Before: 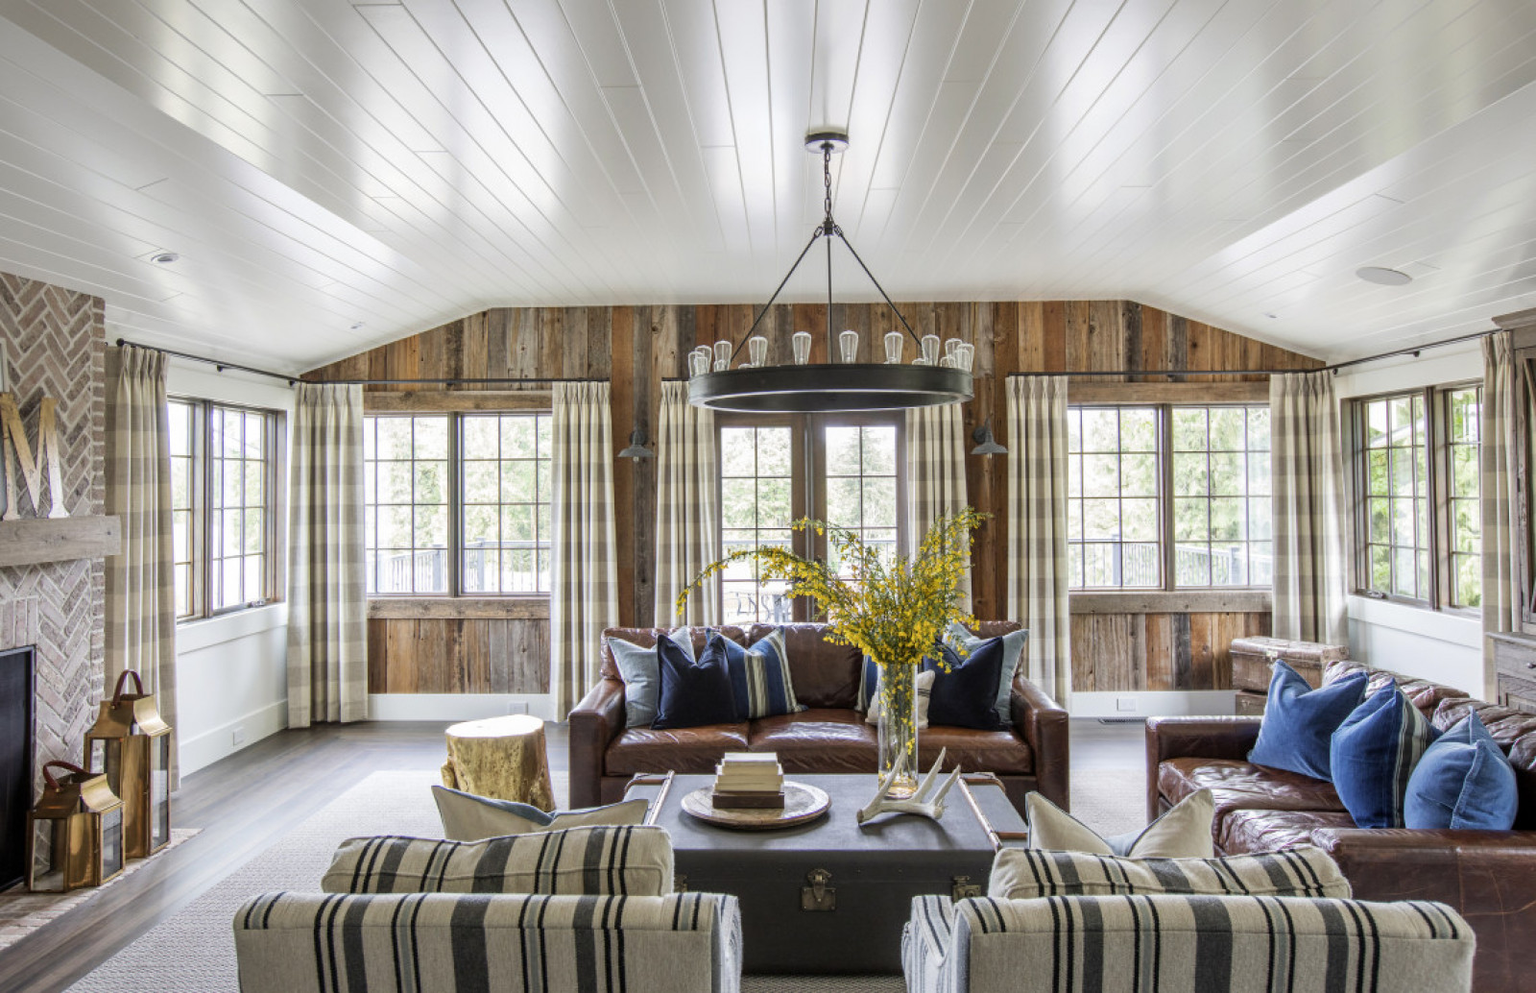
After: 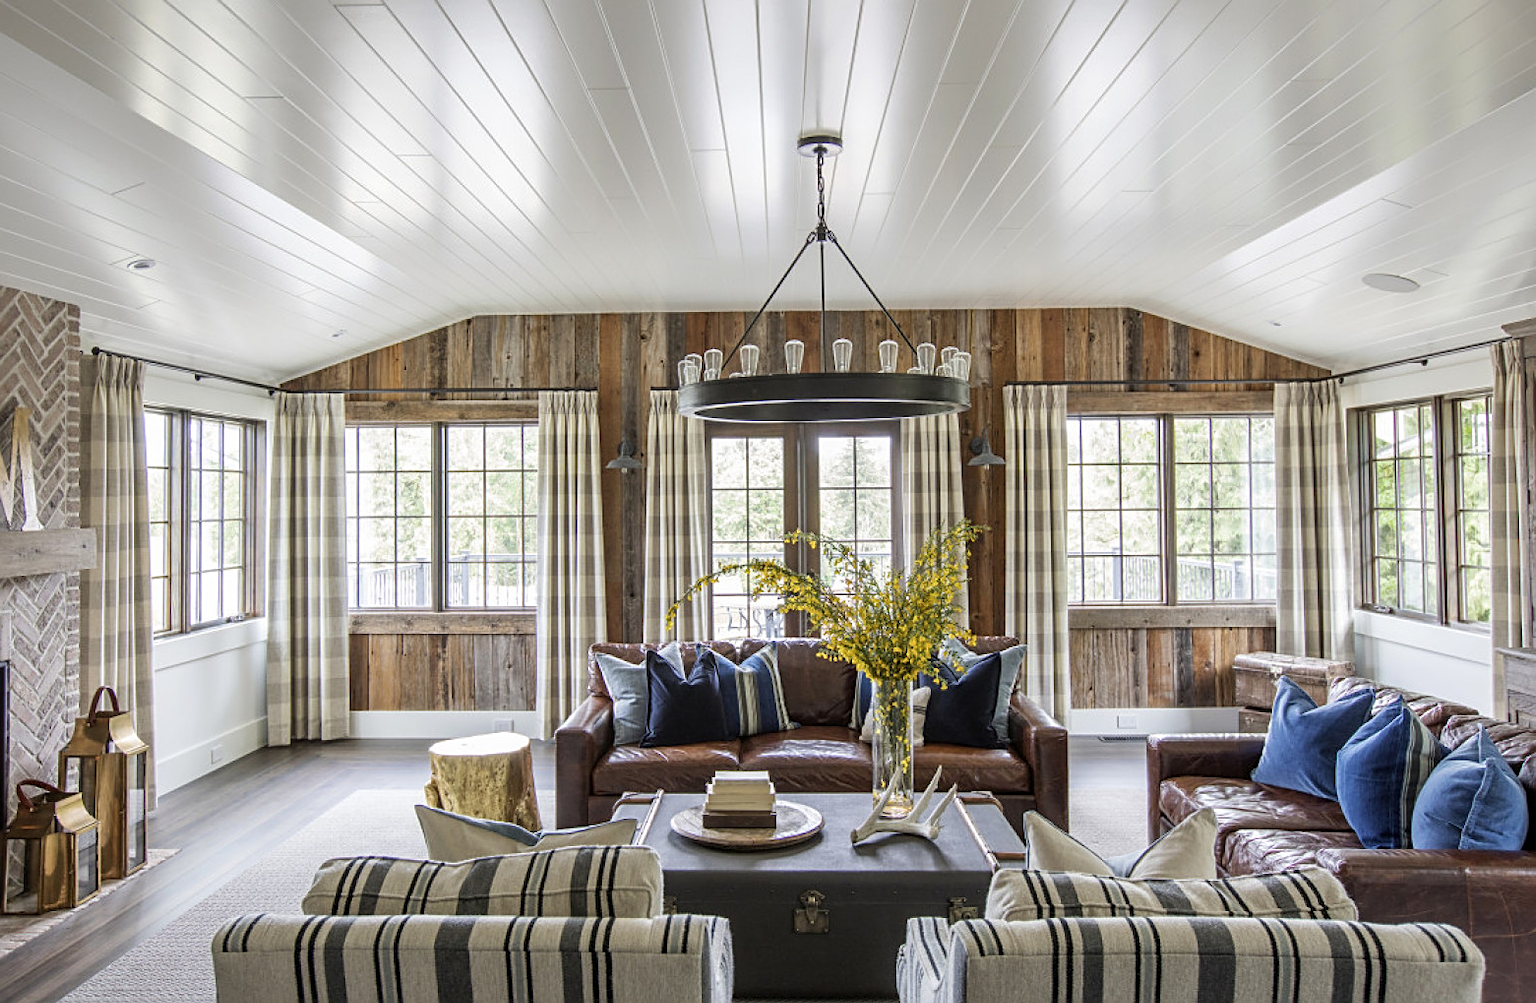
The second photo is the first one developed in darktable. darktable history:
sharpen: on, module defaults
crop and rotate: left 1.774%, right 0.633%, bottom 1.28%
